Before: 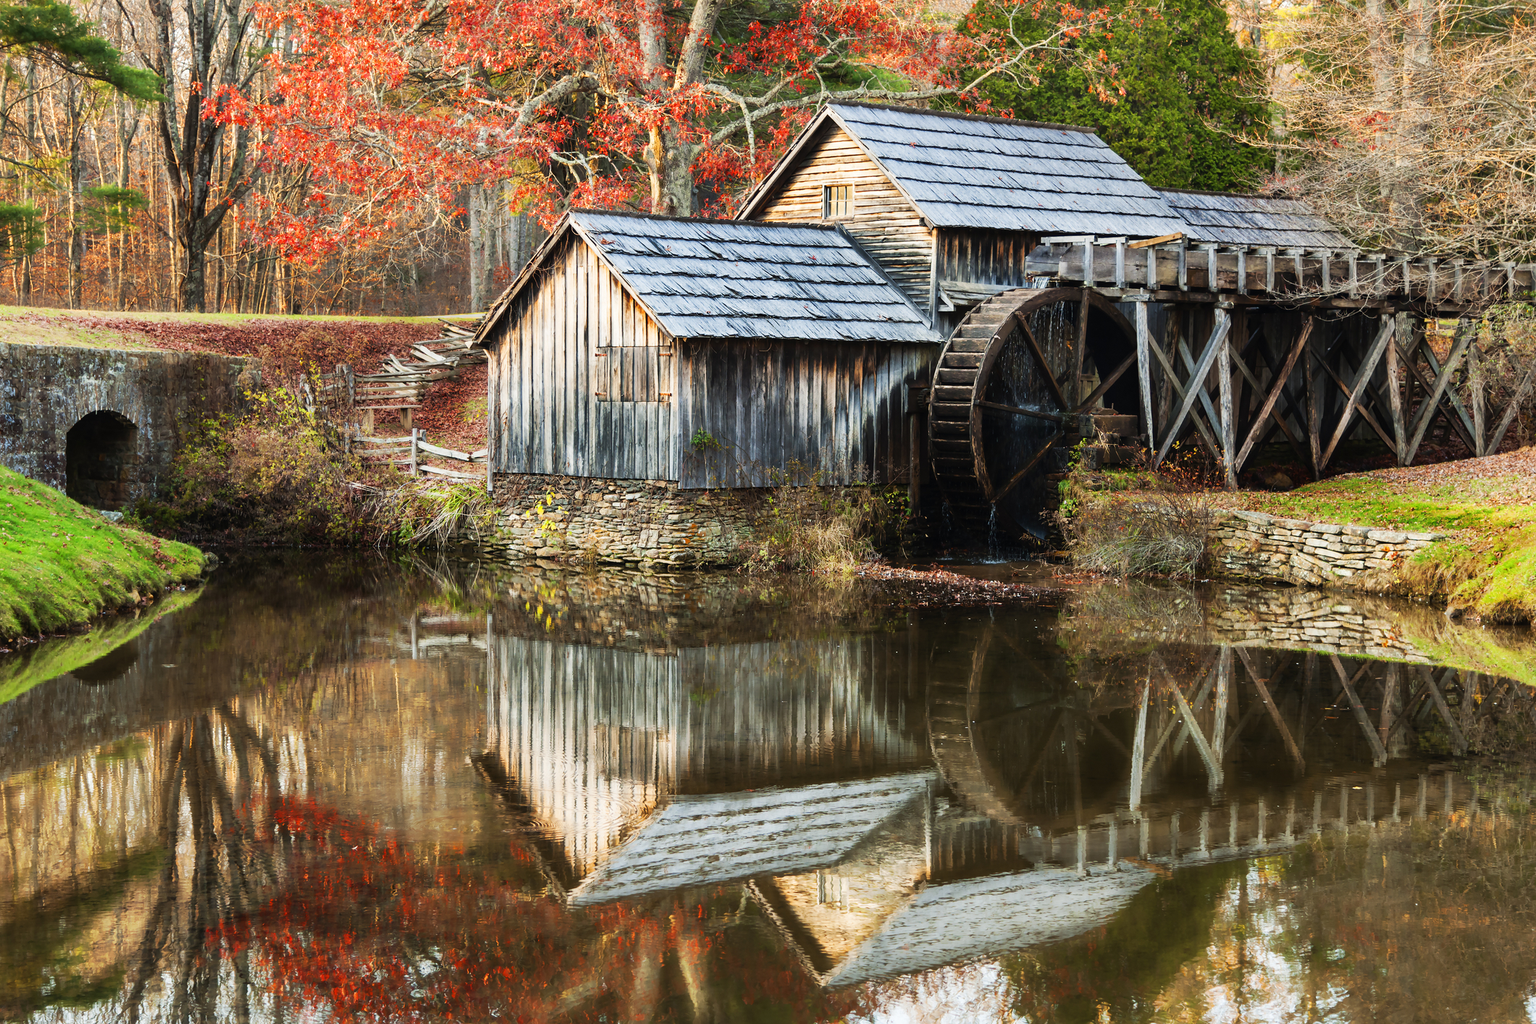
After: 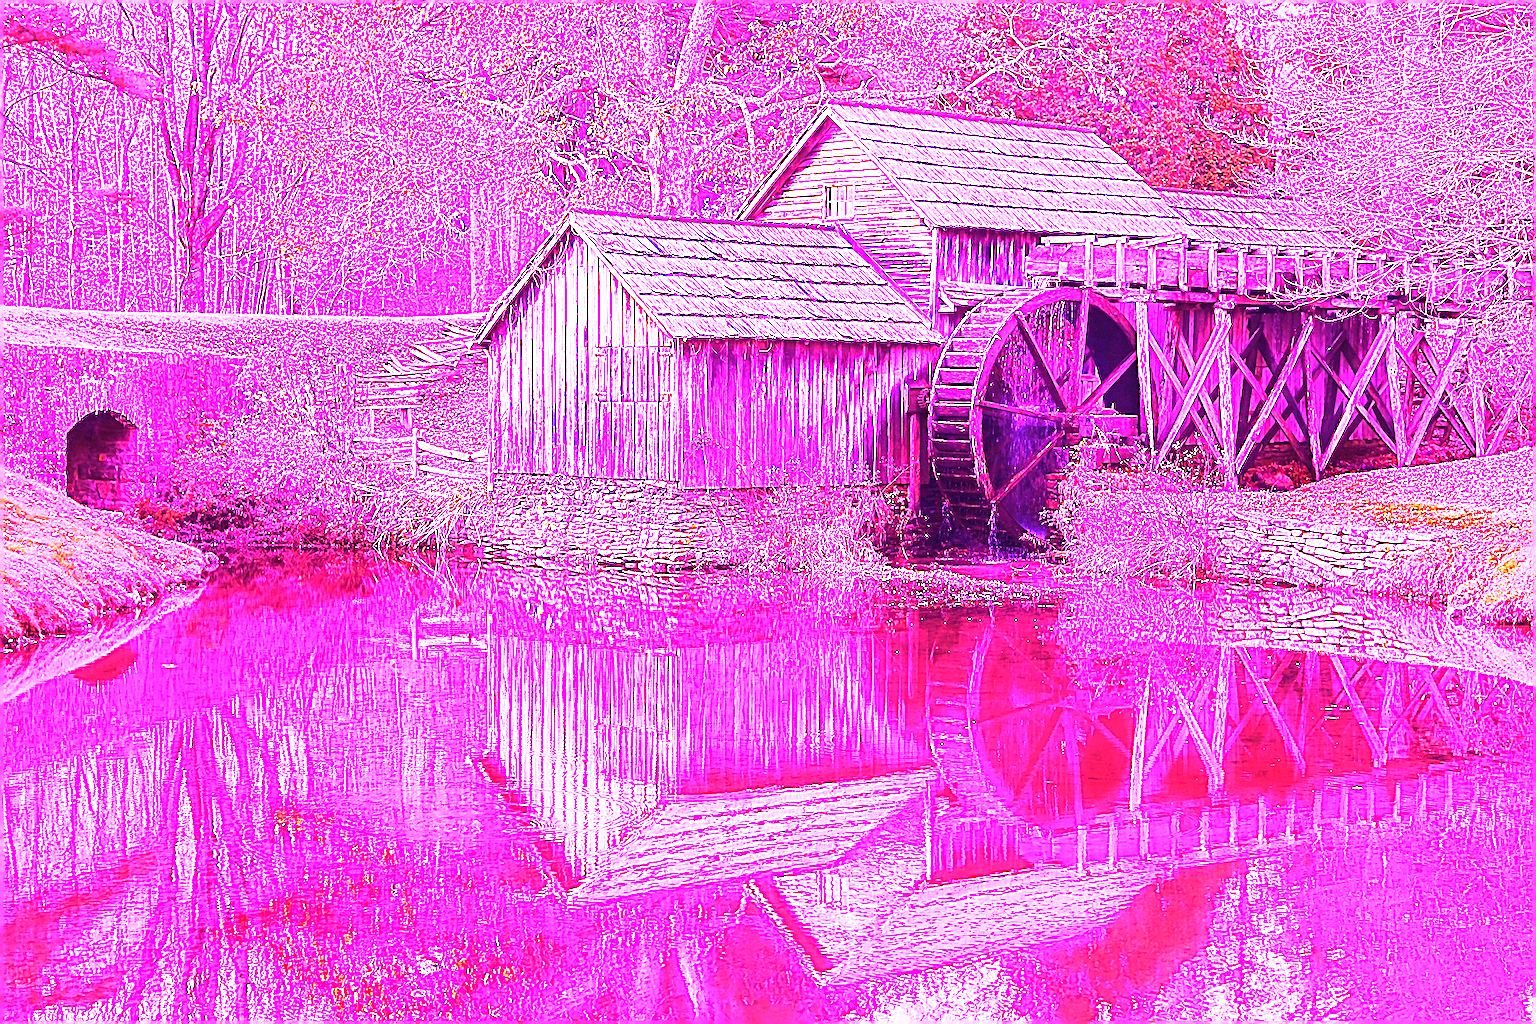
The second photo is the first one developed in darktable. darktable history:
white balance: red 8, blue 8
sharpen: on, module defaults
